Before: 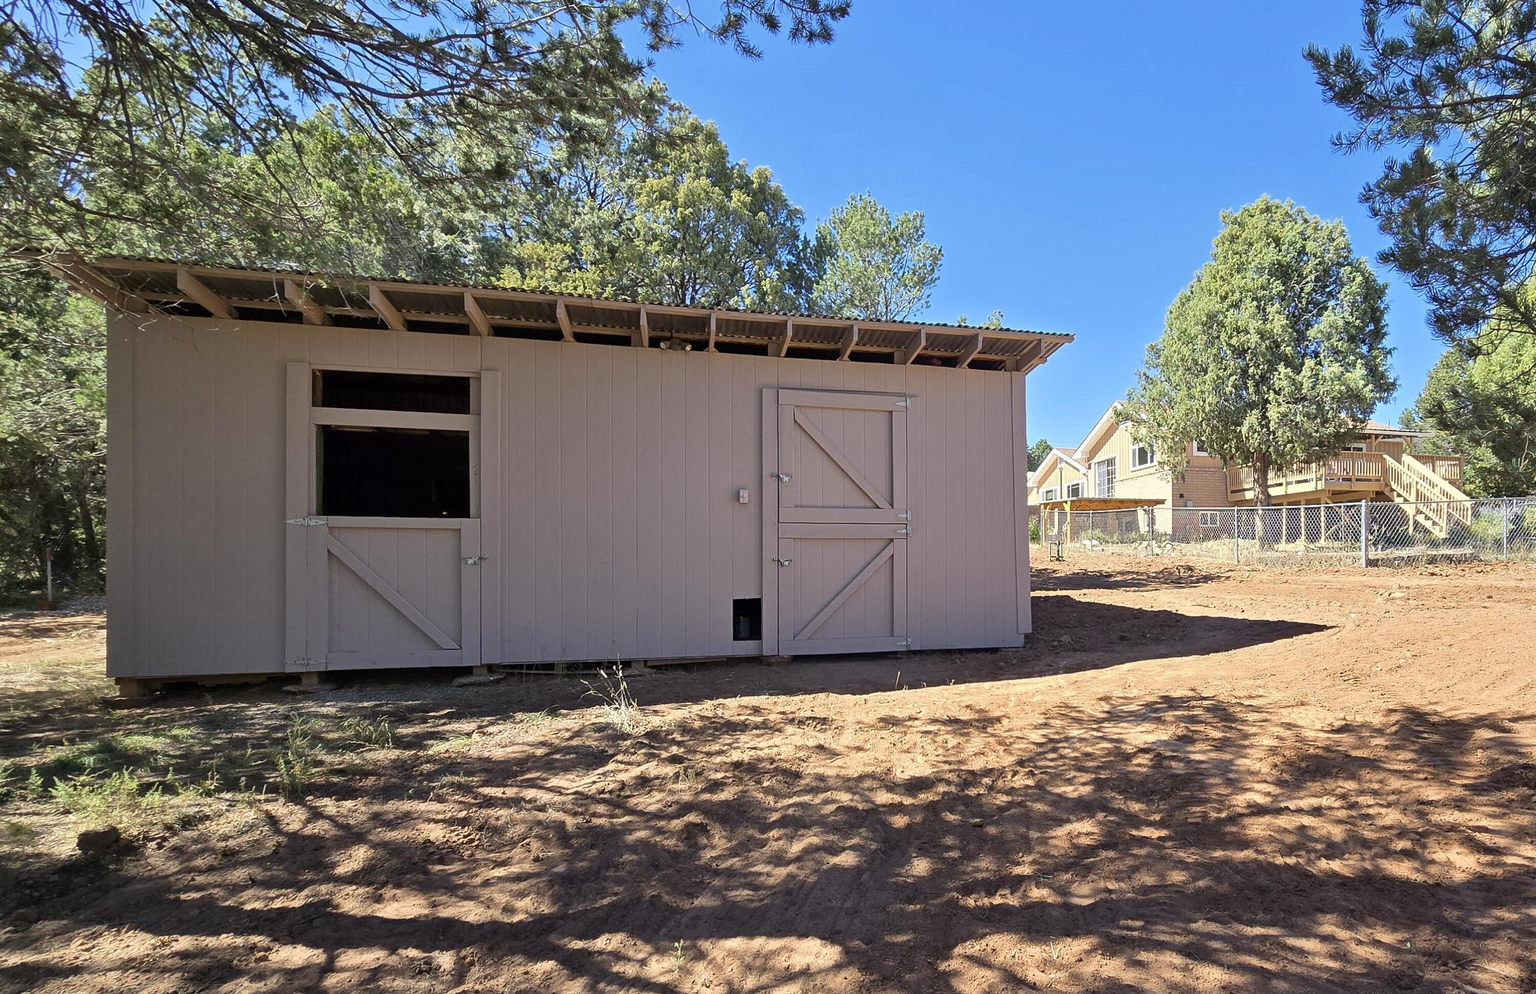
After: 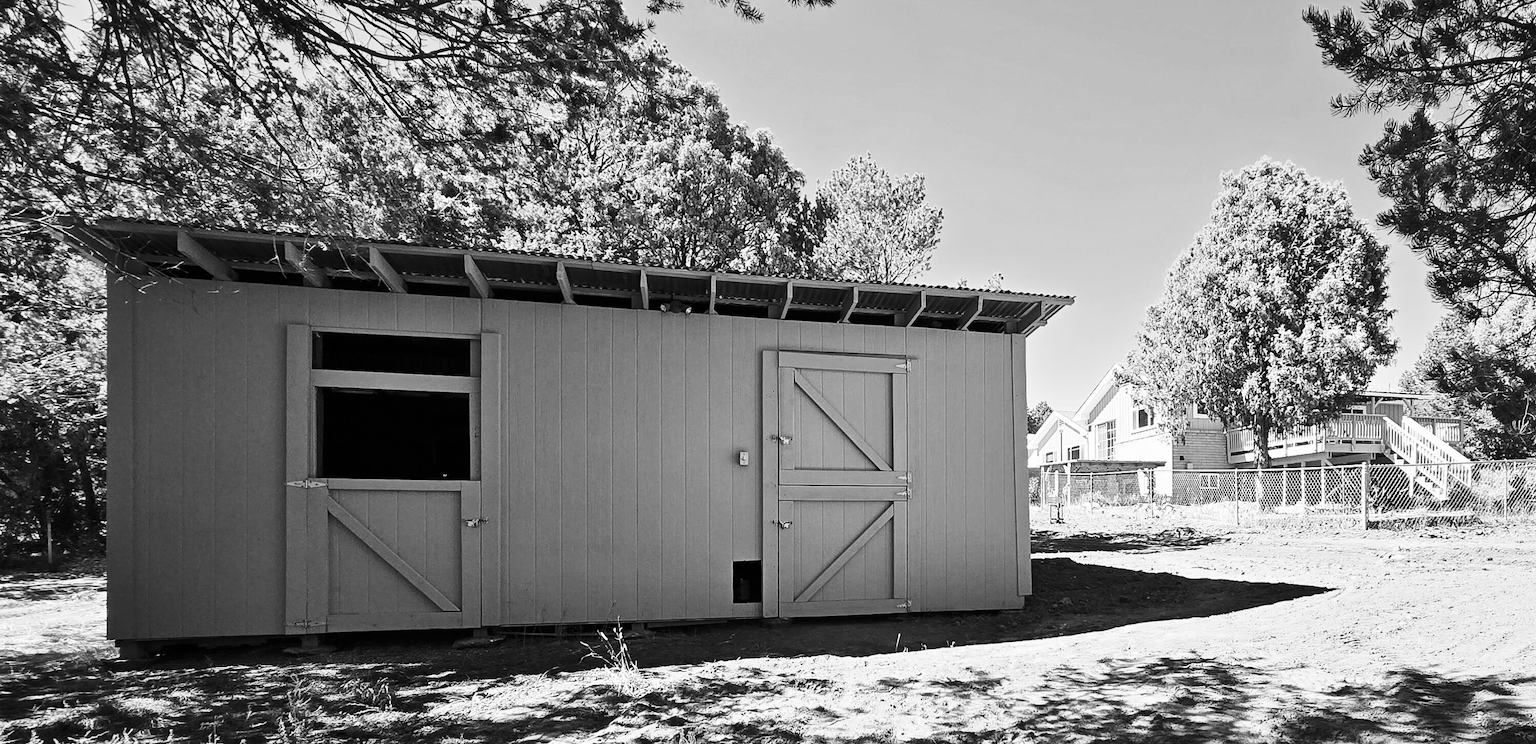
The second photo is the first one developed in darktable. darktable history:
crop: top 3.857%, bottom 21.132%
monochrome: on, module defaults
contrast brightness saturation: contrast 0.4, brightness 0.05, saturation 0.25
